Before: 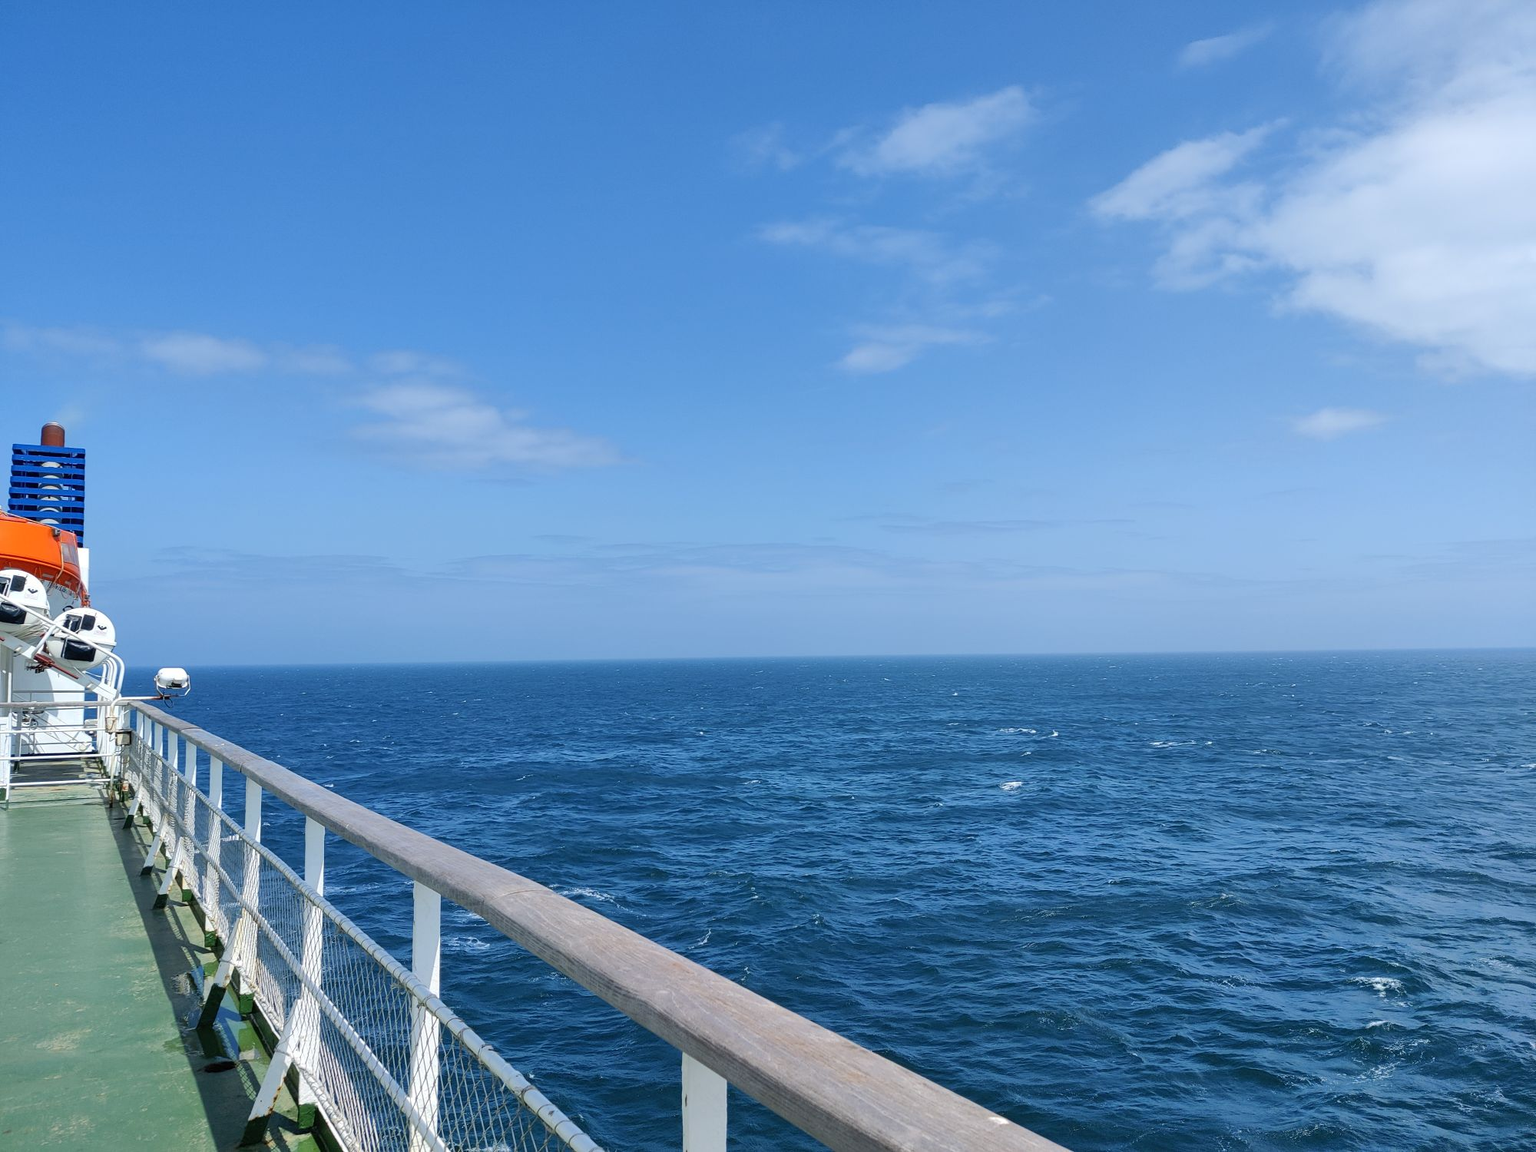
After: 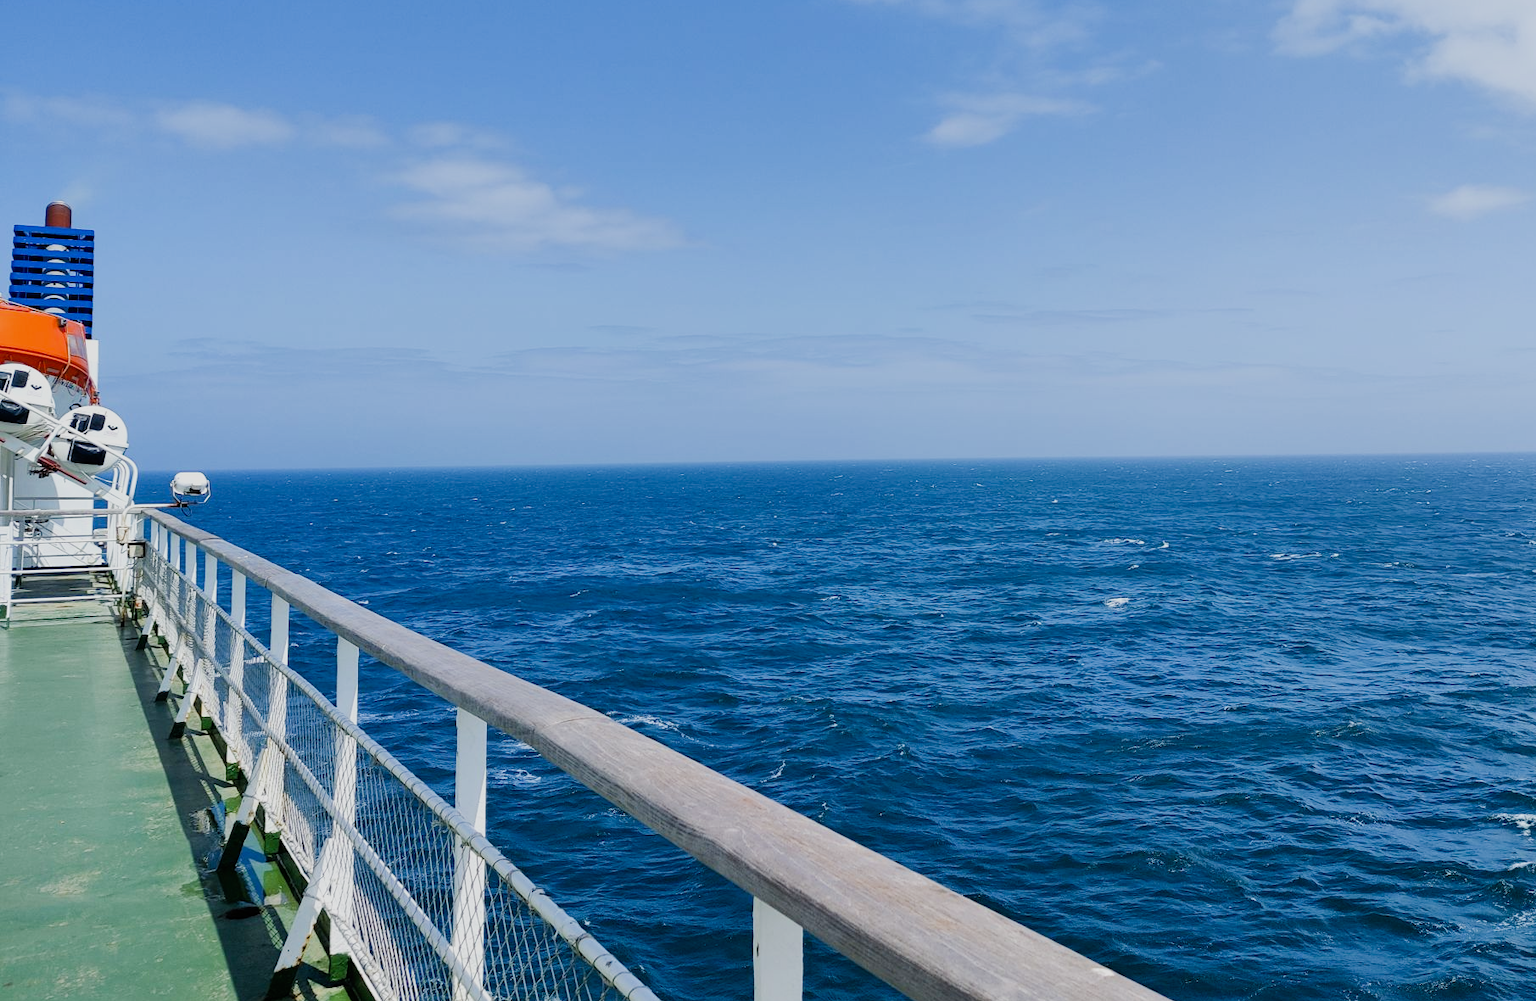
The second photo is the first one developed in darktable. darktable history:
sigmoid: on, module defaults
crop: top 20.916%, right 9.437%, bottom 0.316%
